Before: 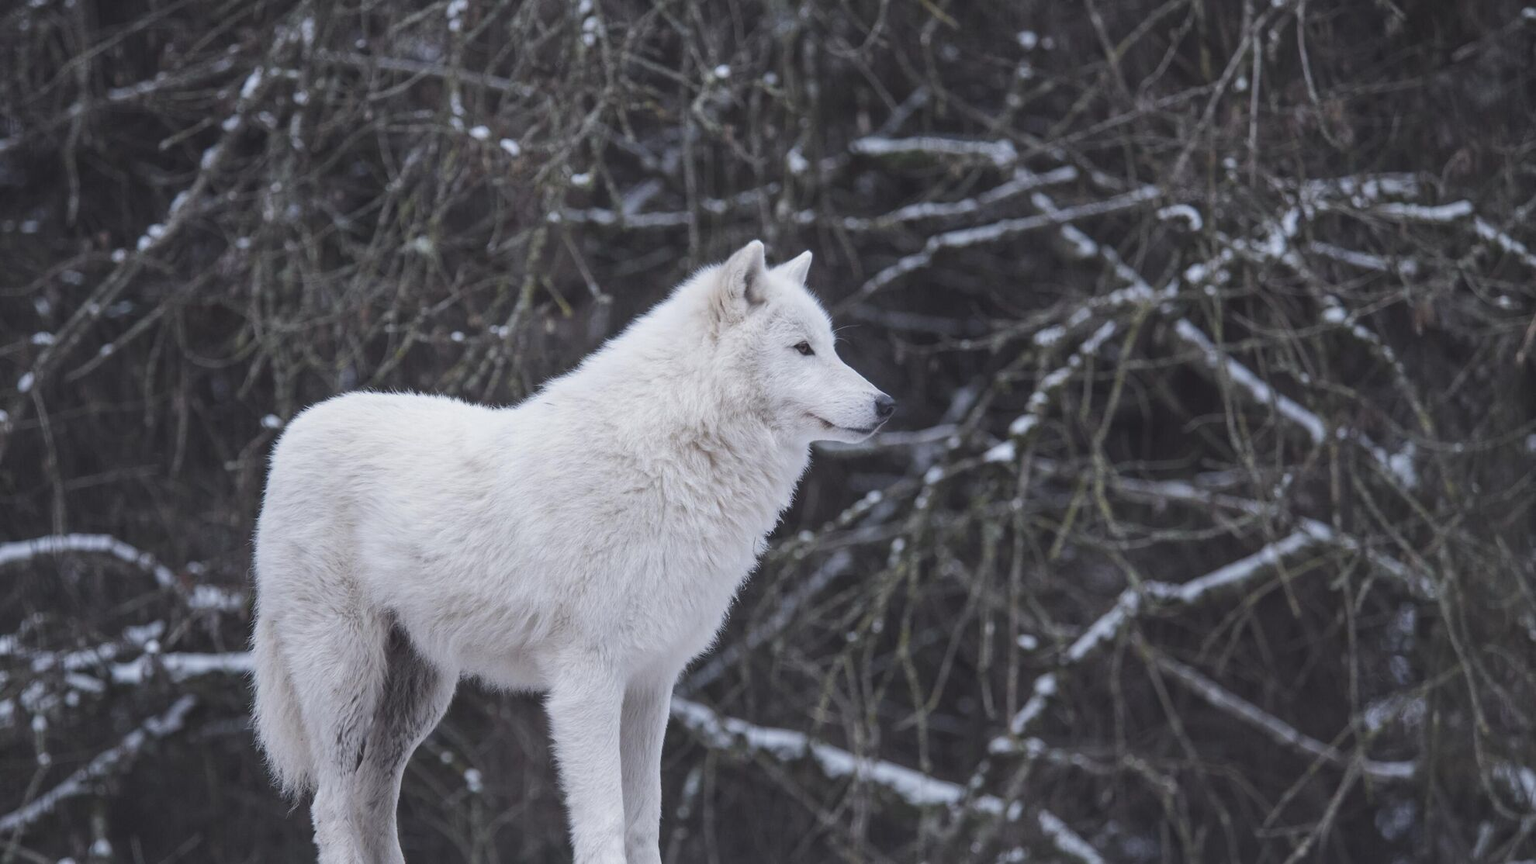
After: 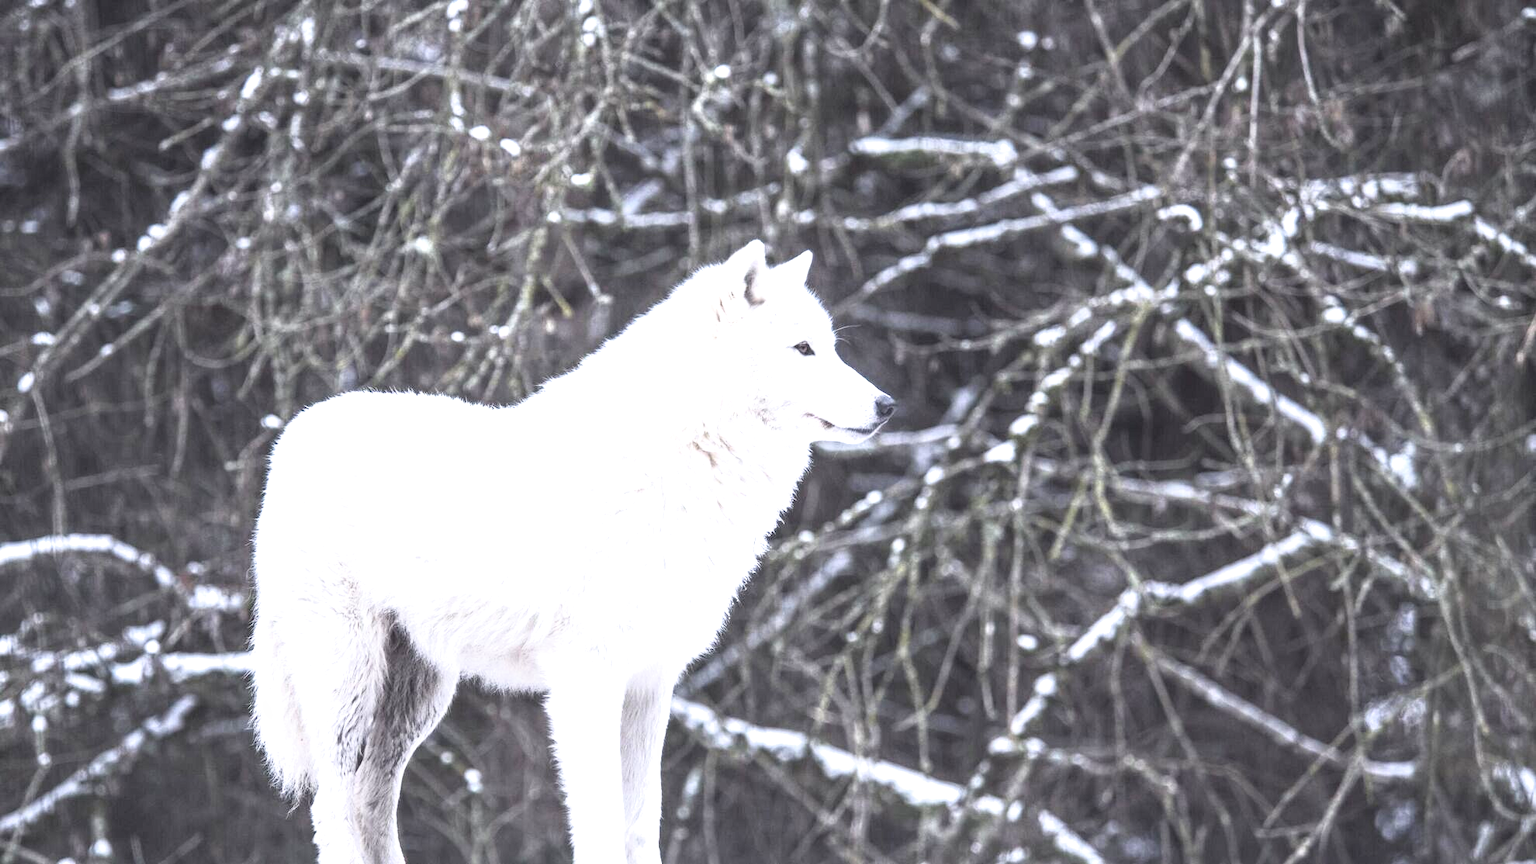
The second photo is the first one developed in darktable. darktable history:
filmic rgb: white relative exposure 2.45 EV, hardness 6.33
local contrast: on, module defaults
exposure: black level correction 0, exposure 1.5 EV, compensate exposure bias true, compensate highlight preservation false
